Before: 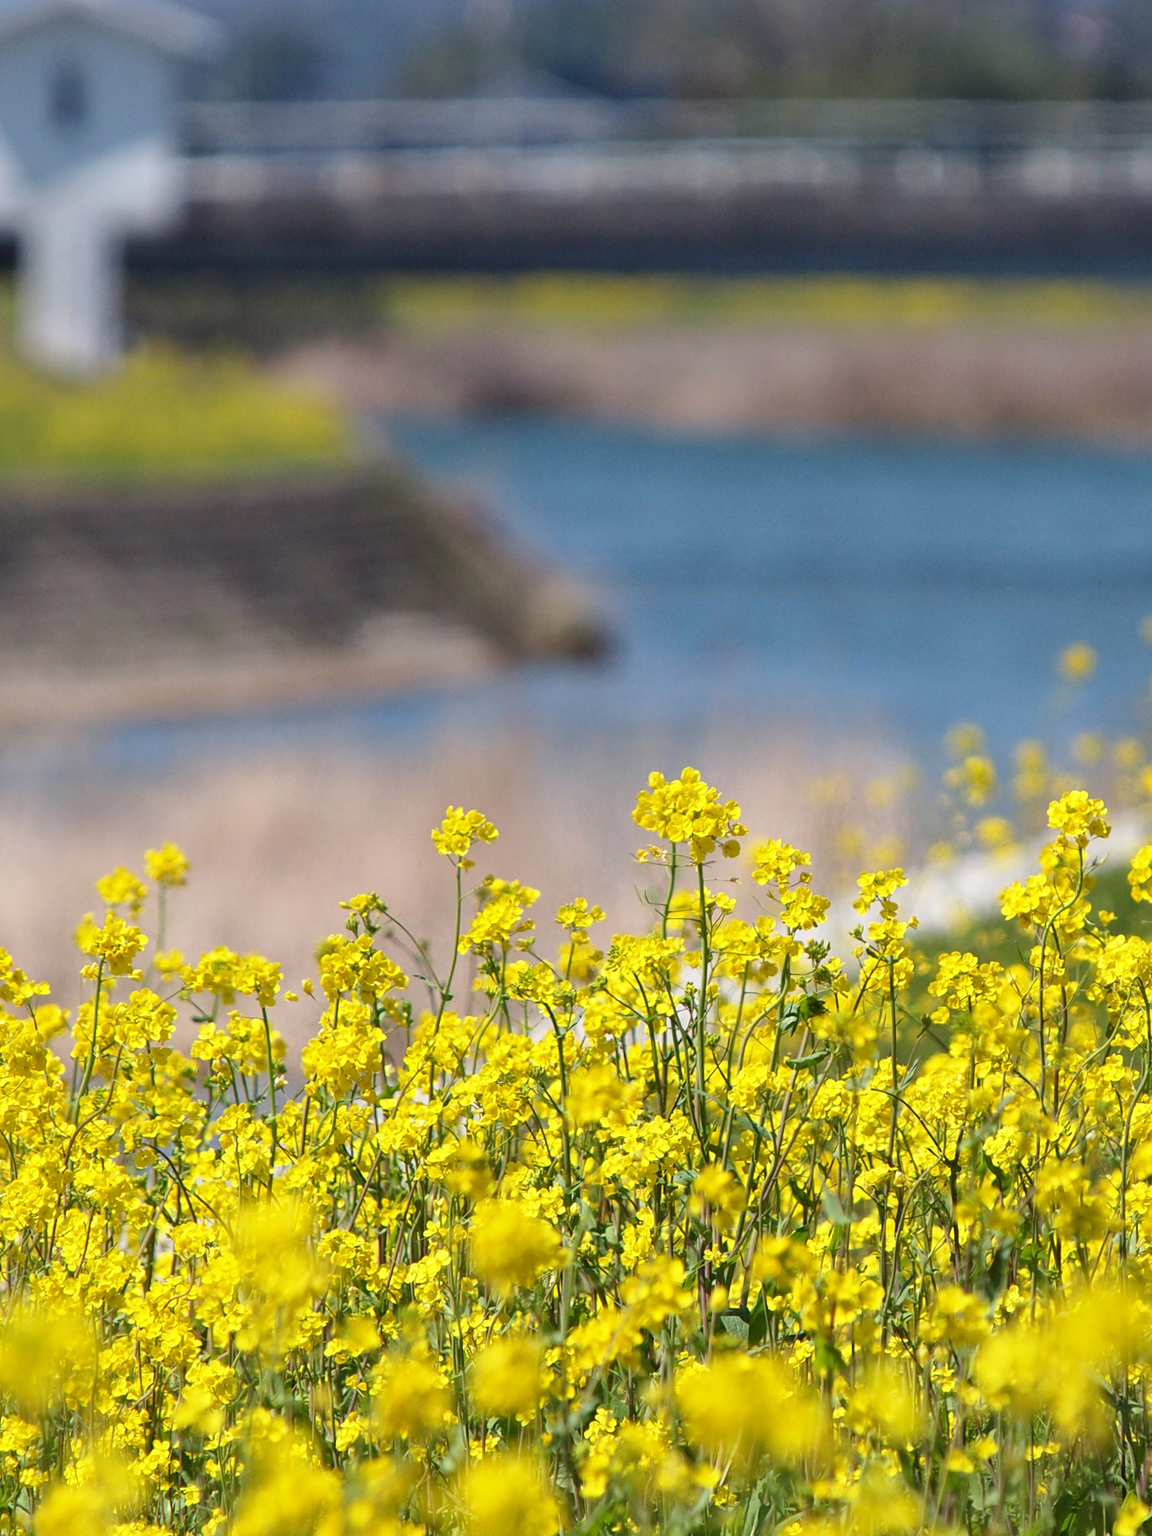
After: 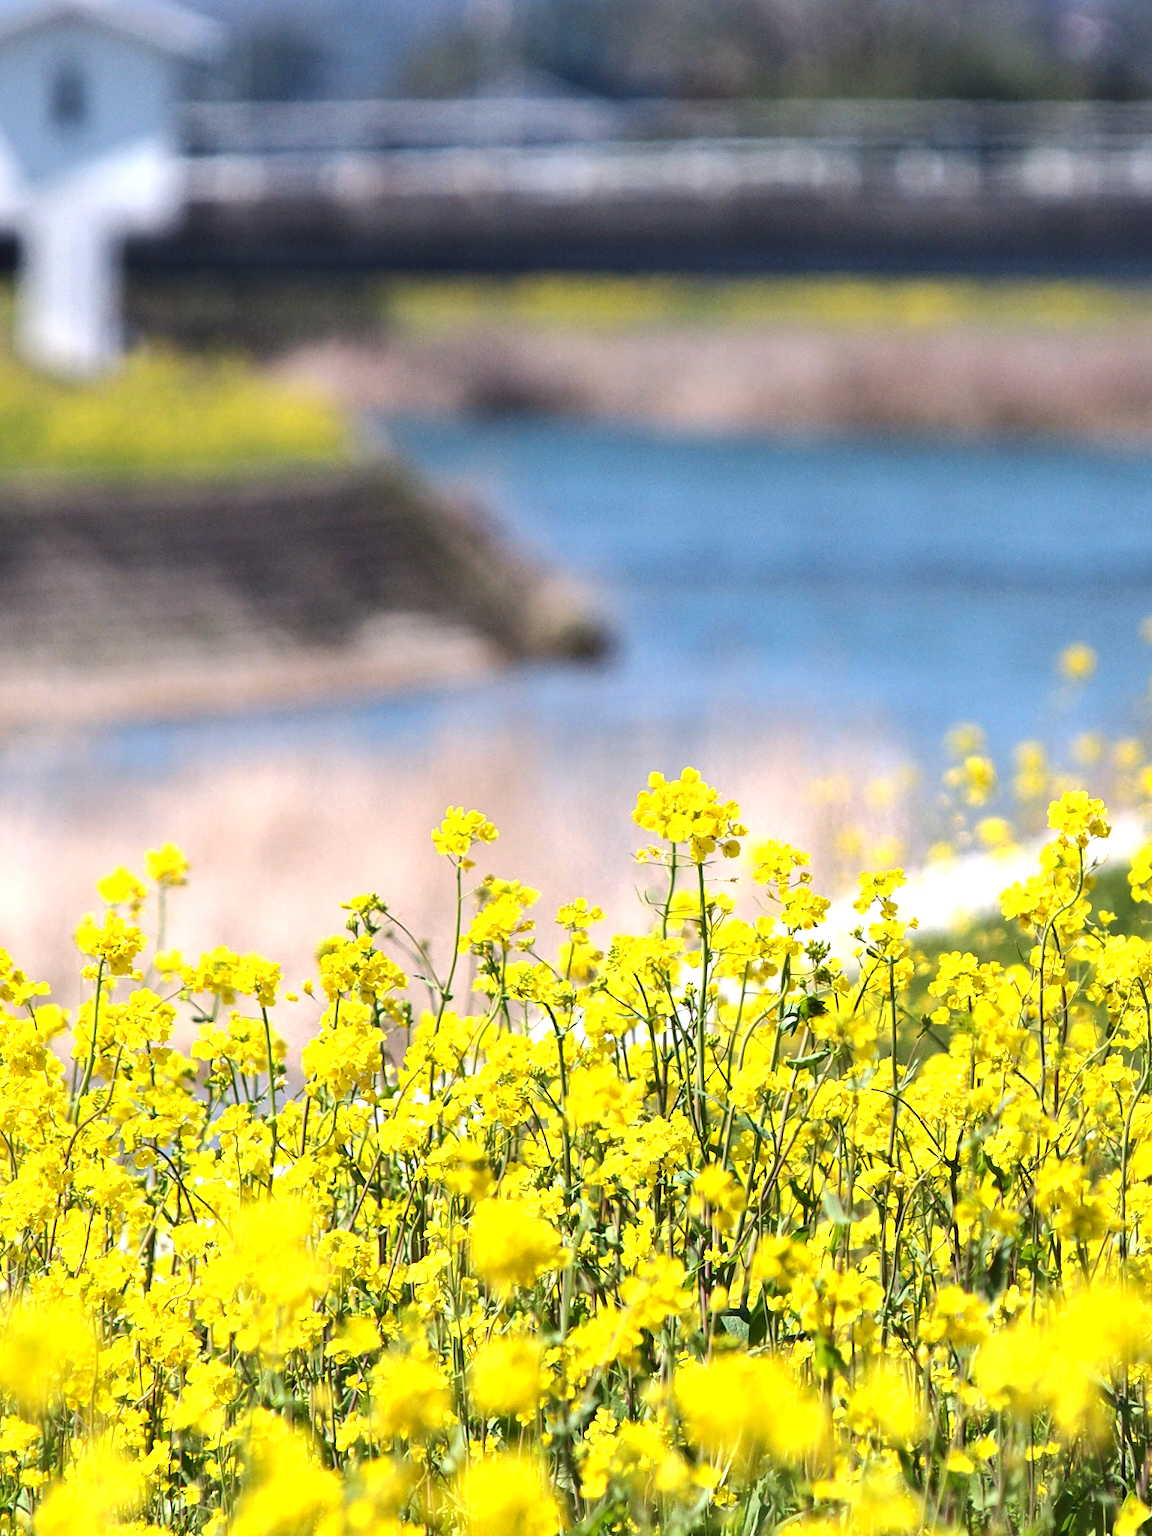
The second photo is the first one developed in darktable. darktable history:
tone equalizer: -8 EV -0.75 EV, -7 EV -0.7 EV, -6 EV -0.6 EV, -5 EV -0.4 EV, -3 EV 0.4 EV, -2 EV 0.6 EV, -1 EV 0.7 EV, +0 EV 0.75 EV, edges refinement/feathering 500, mask exposure compensation -1.57 EV, preserve details no
white balance: red 1.004, blue 1.024
exposure: exposure 0.2 EV, compensate highlight preservation false
